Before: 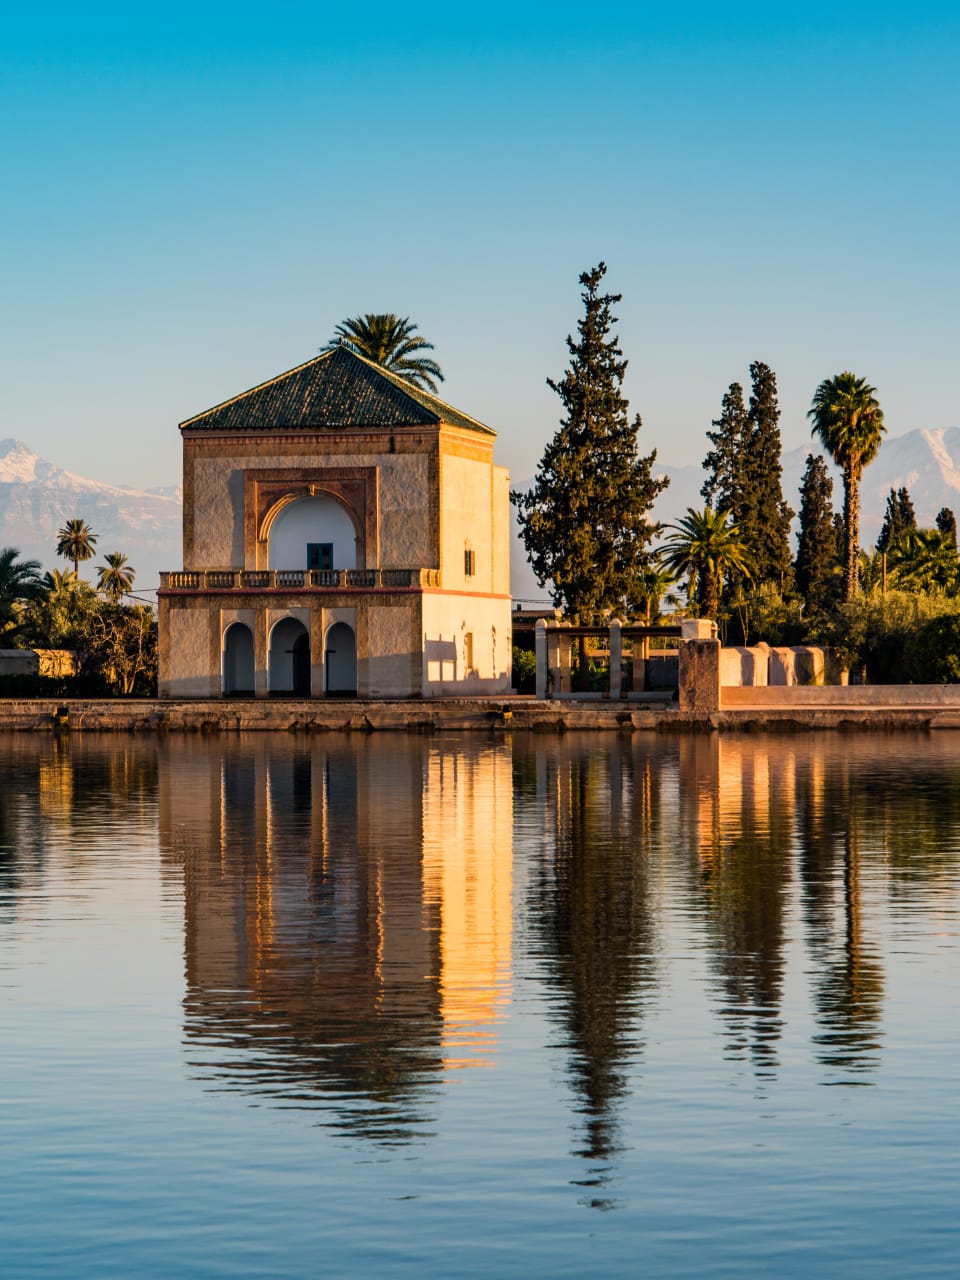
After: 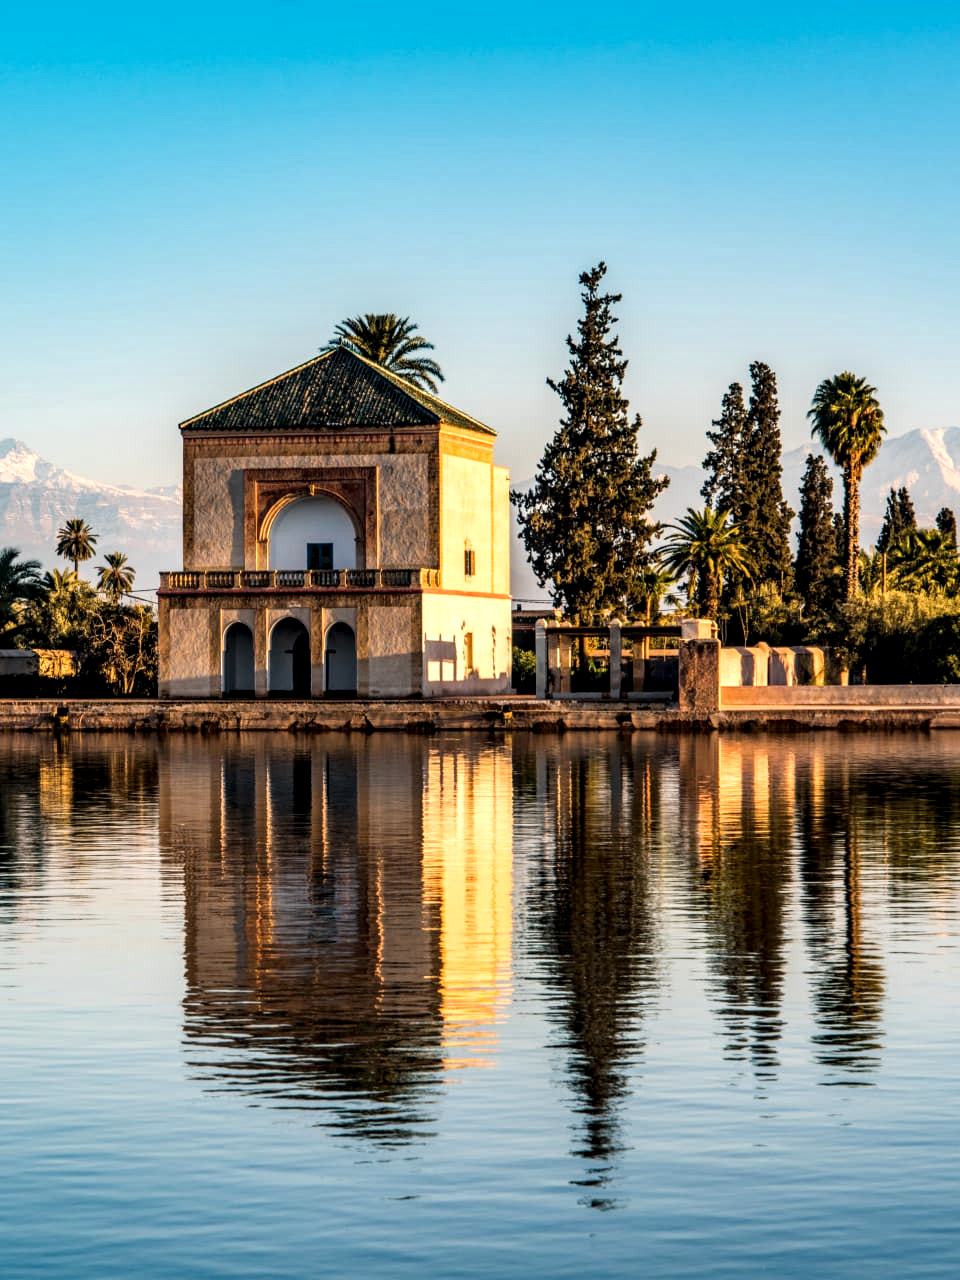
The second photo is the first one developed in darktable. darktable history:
tone equalizer: -8 EV -0.451 EV, -7 EV -0.368 EV, -6 EV -0.323 EV, -5 EV -0.213 EV, -3 EV 0.194 EV, -2 EV 0.305 EV, -1 EV 0.404 EV, +0 EV 0.447 EV, mask exposure compensation -0.494 EV
local contrast: detail 150%
